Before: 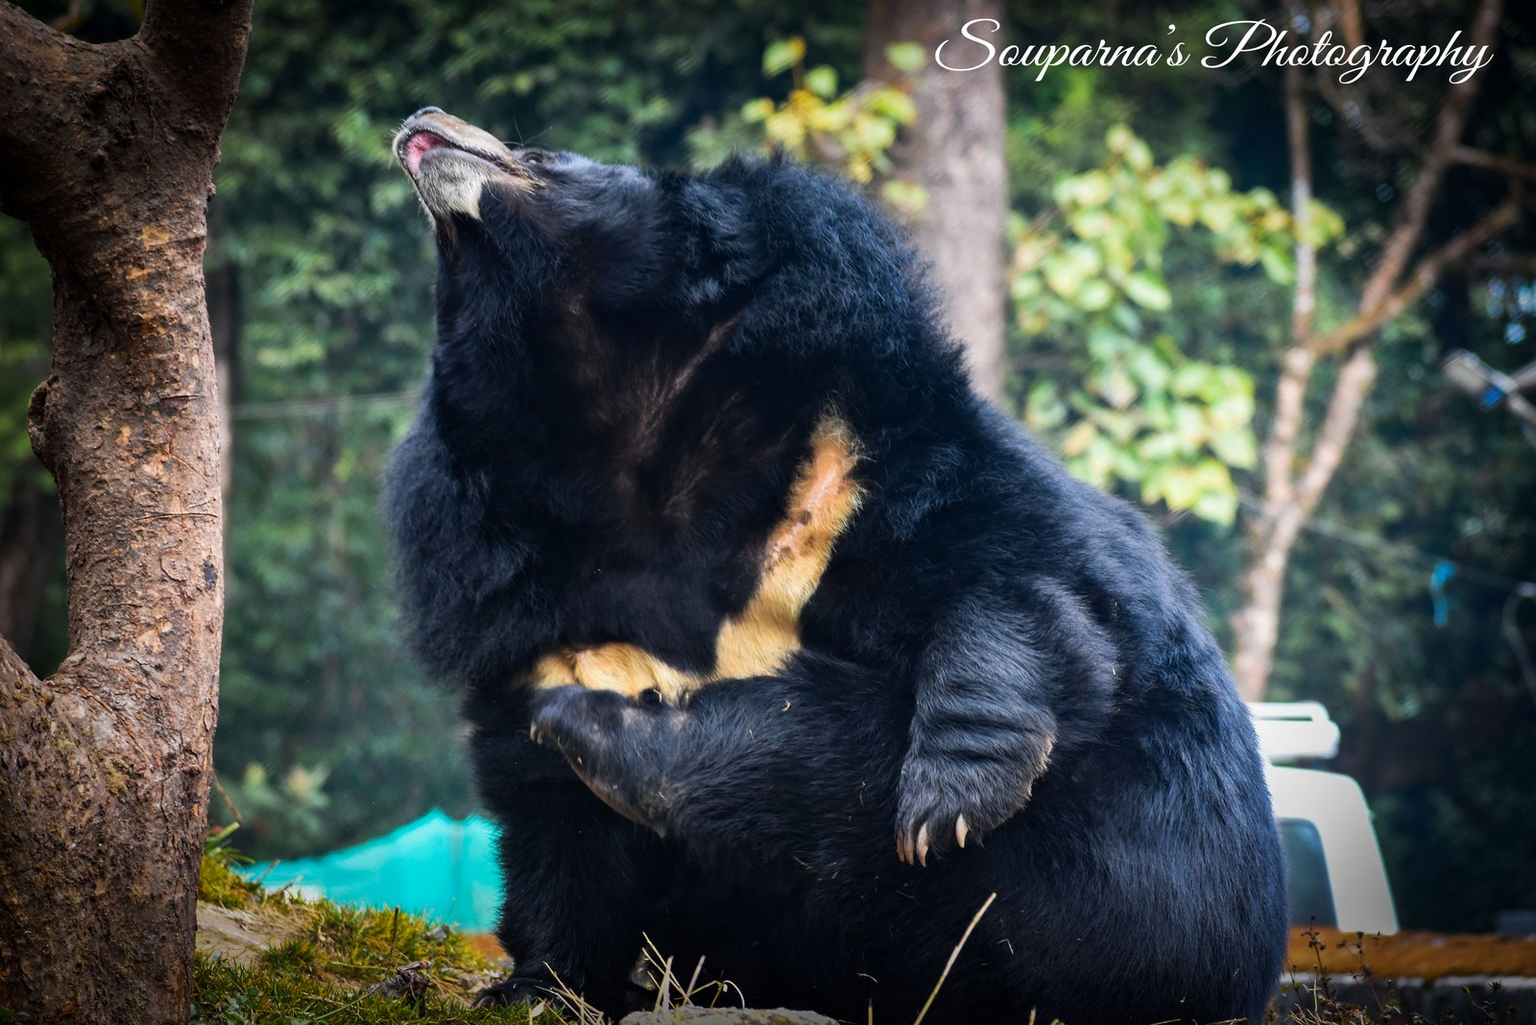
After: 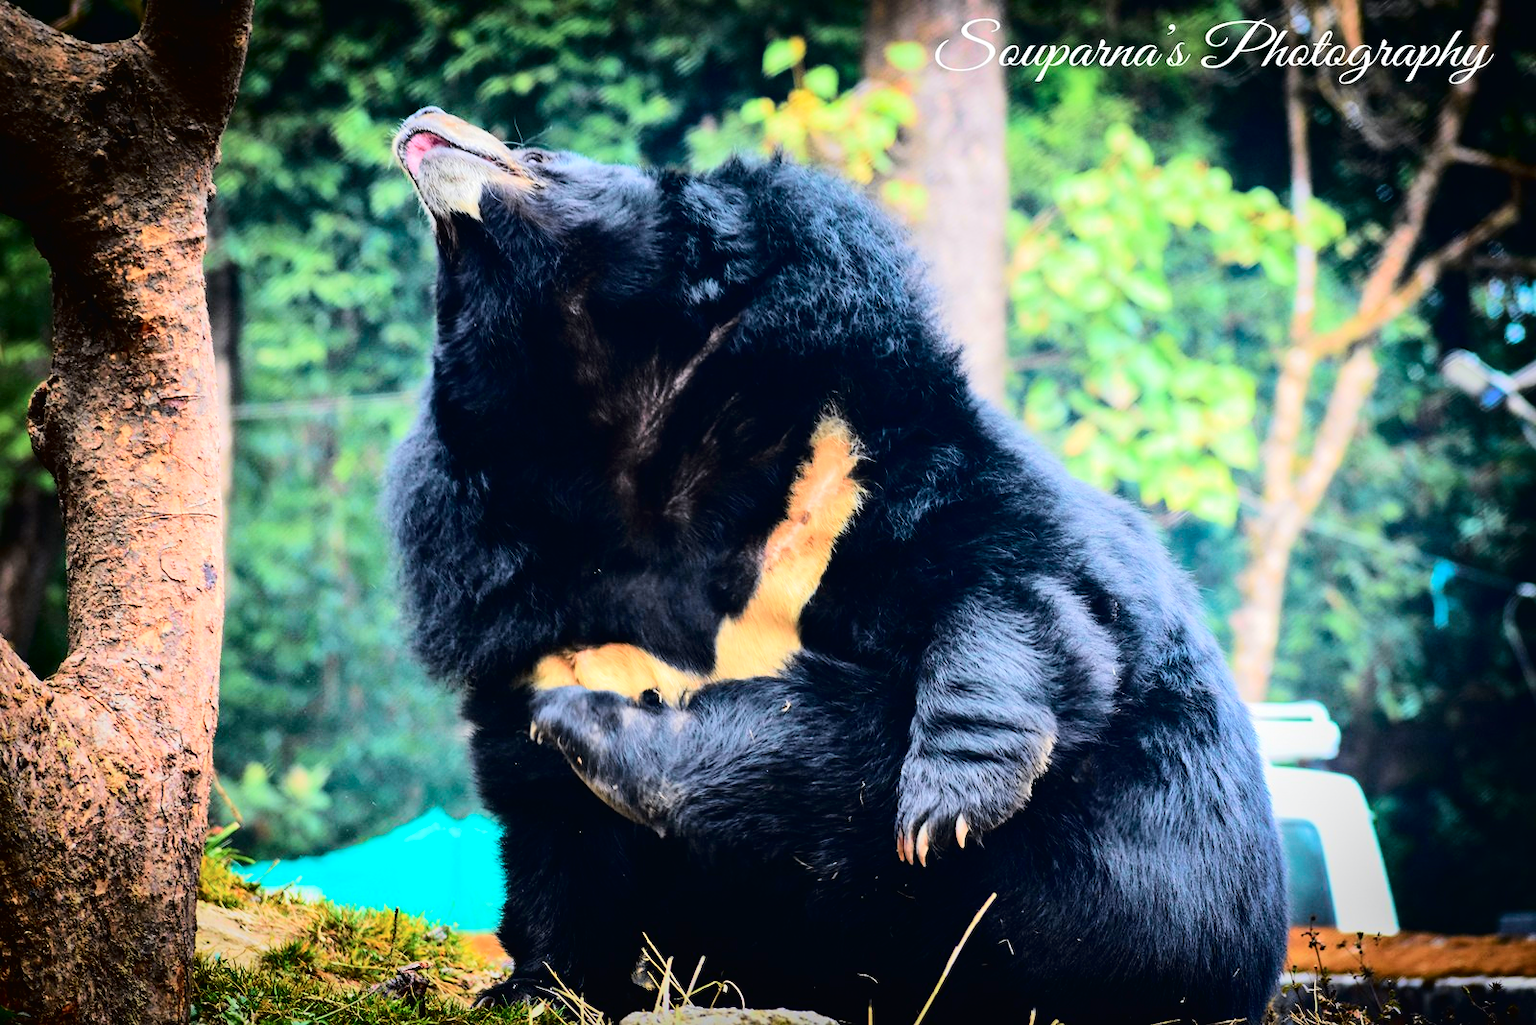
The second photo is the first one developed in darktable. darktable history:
tone curve: curves: ch0 [(0, 0.013) (0.054, 0.018) (0.205, 0.197) (0.289, 0.309) (0.382, 0.437) (0.475, 0.552) (0.666, 0.743) (0.791, 0.85) (1, 0.998)]; ch1 [(0, 0) (0.394, 0.338) (0.449, 0.404) (0.499, 0.498) (0.526, 0.528) (0.543, 0.564) (0.589, 0.633) (0.66, 0.687) (0.783, 0.804) (1, 1)]; ch2 [(0, 0) (0.304, 0.31) (0.403, 0.399) (0.441, 0.421) (0.474, 0.466) (0.498, 0.496) (0.524, 0.538) (0.555, 0.584) (0.633, 0.665) (0.7, 0.711) (1, 1)], color space Lab, independent channels, preserve colors none
tone equalizer: -7 EV 0.154 EV, -6 EV 0.568 EV, -5 EV 1.18 EV, -4 EV 1.37 EV, -3 EV 1.16 EV, -2 EV 0.6 EV, -1 EV 0.151 EV, edges refinement/feathering 500, mask exposure compensation -1.57 EV, preserve details no
